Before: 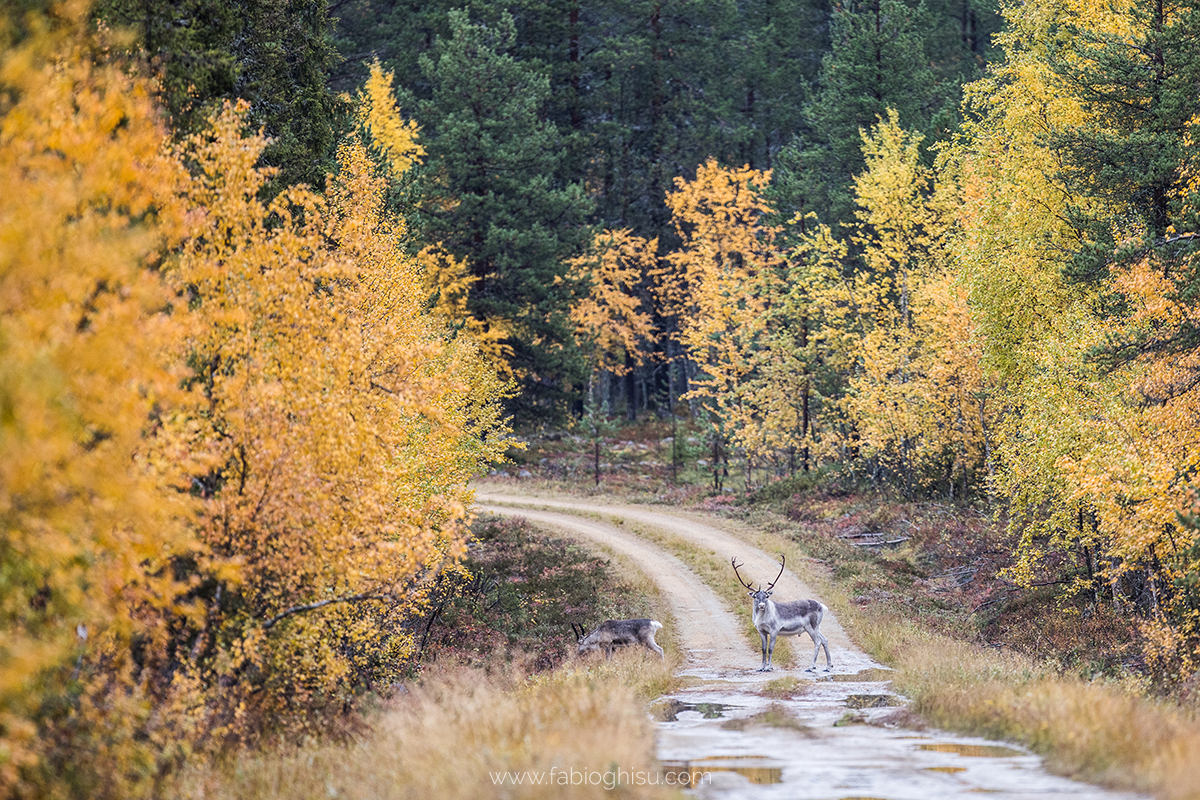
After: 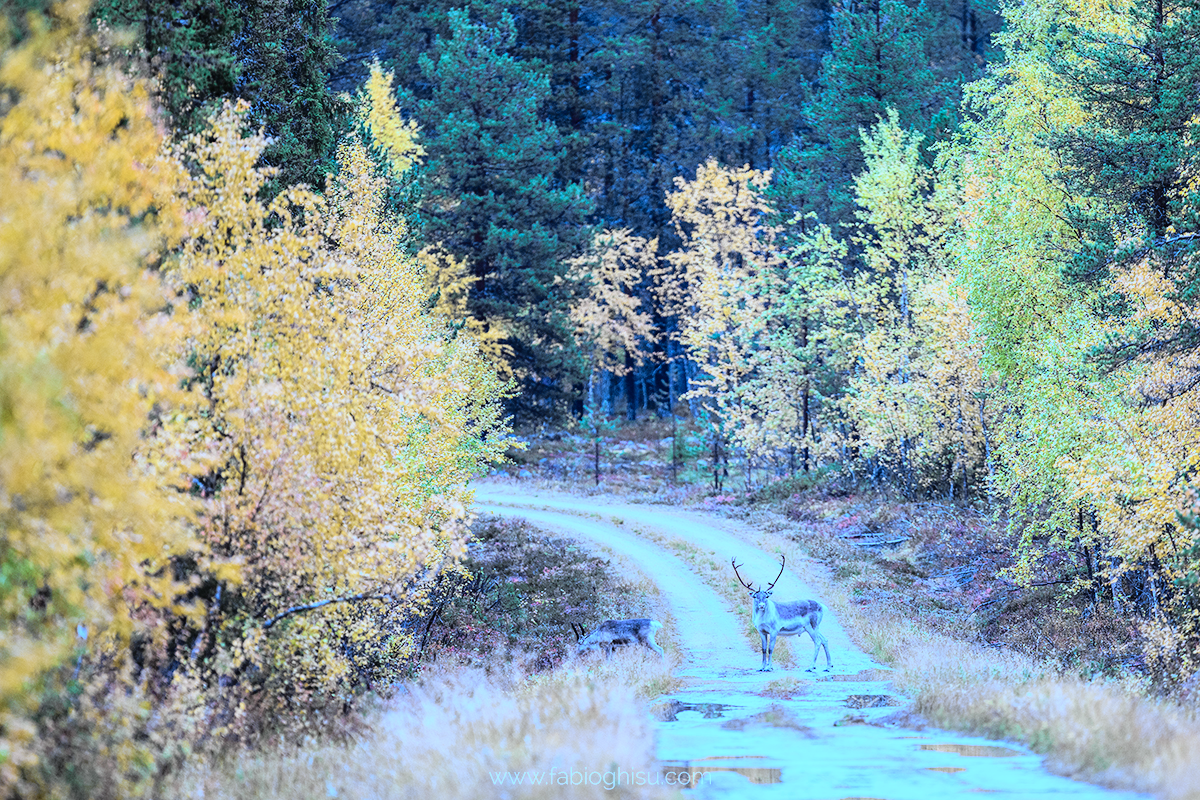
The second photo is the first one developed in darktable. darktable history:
tone curve: curves: ch0 [(0, 0.008) (0.107, 0.091) (0.278, 0.351) (0.457, 0.562) (0.628, 0.738) (0.839, 0.909) (0.998, 0.978)]; ch1 [(0, 0) (0.437, 0.408) (0.474, 0.479) (0.502, 0.5) (0.527, 0.519) (0.561, 0.575) (0.608, 0.665) (0.669, 0.748) (0.859, 0.899) (1, 1)]; ch2 [(0, 0) (0.33, 0.301) (0.421, 0.443) (0.473, 0.498) (0.502, 0.504) (0.522, 0.527) (0.549, 0.583) (0.644, 0.703) (1, 1)], color space Lab, independent channels, preserve colors none
color calibration: illuminant as shot in camera, x 0.442, y 0.413, temperature 2903.13 K
